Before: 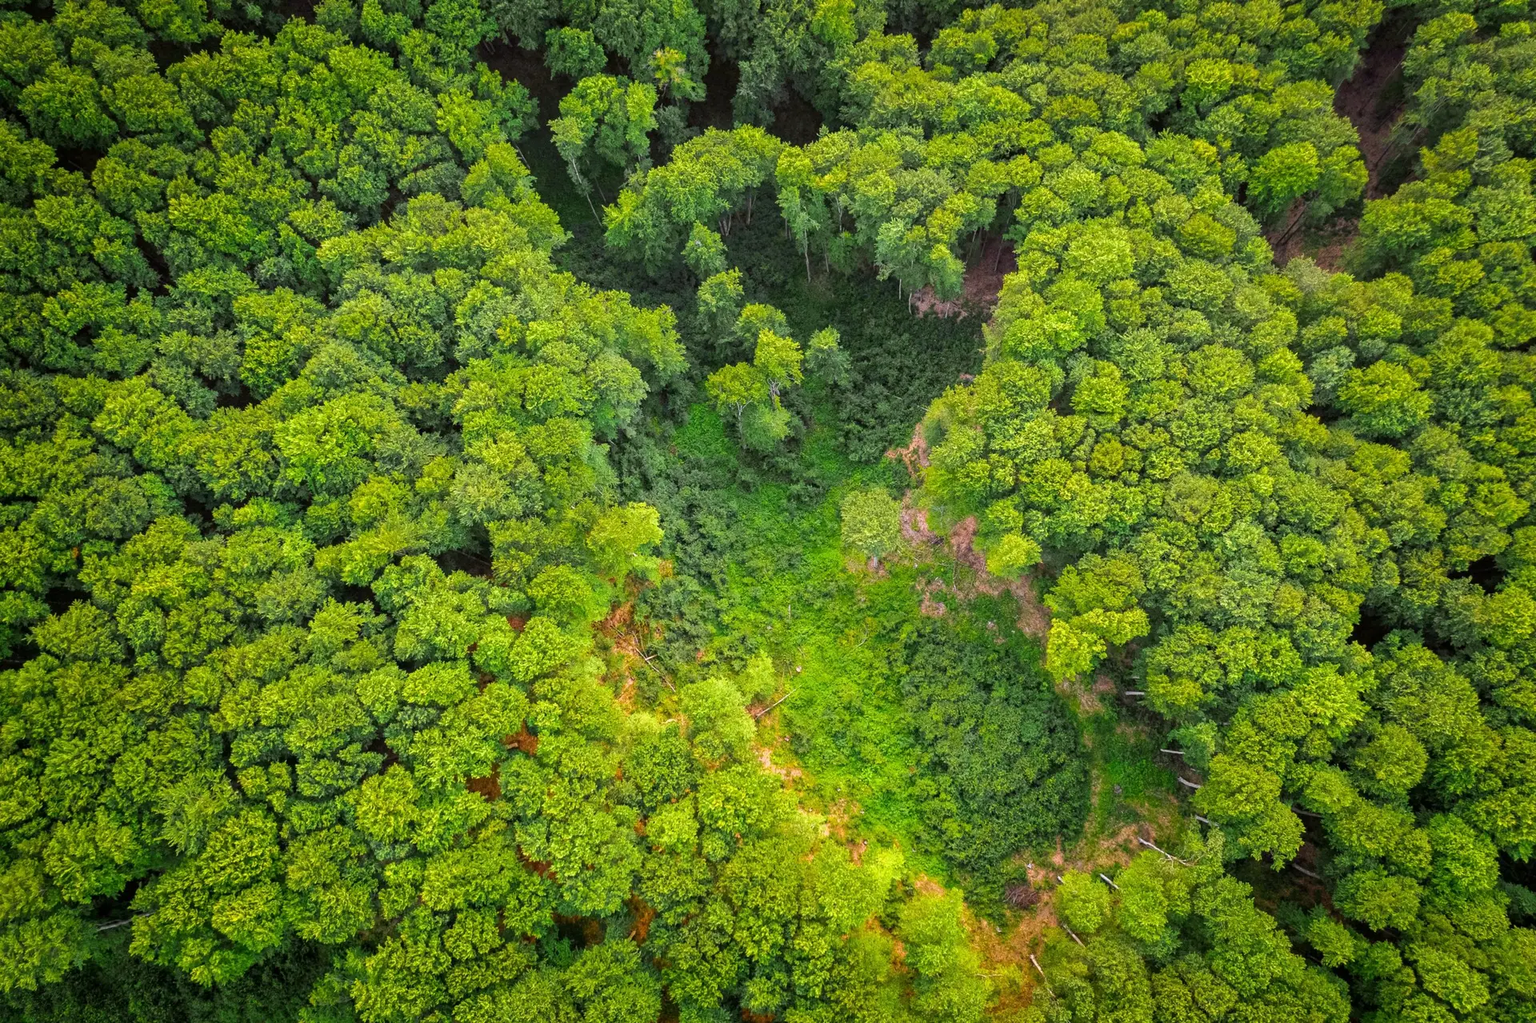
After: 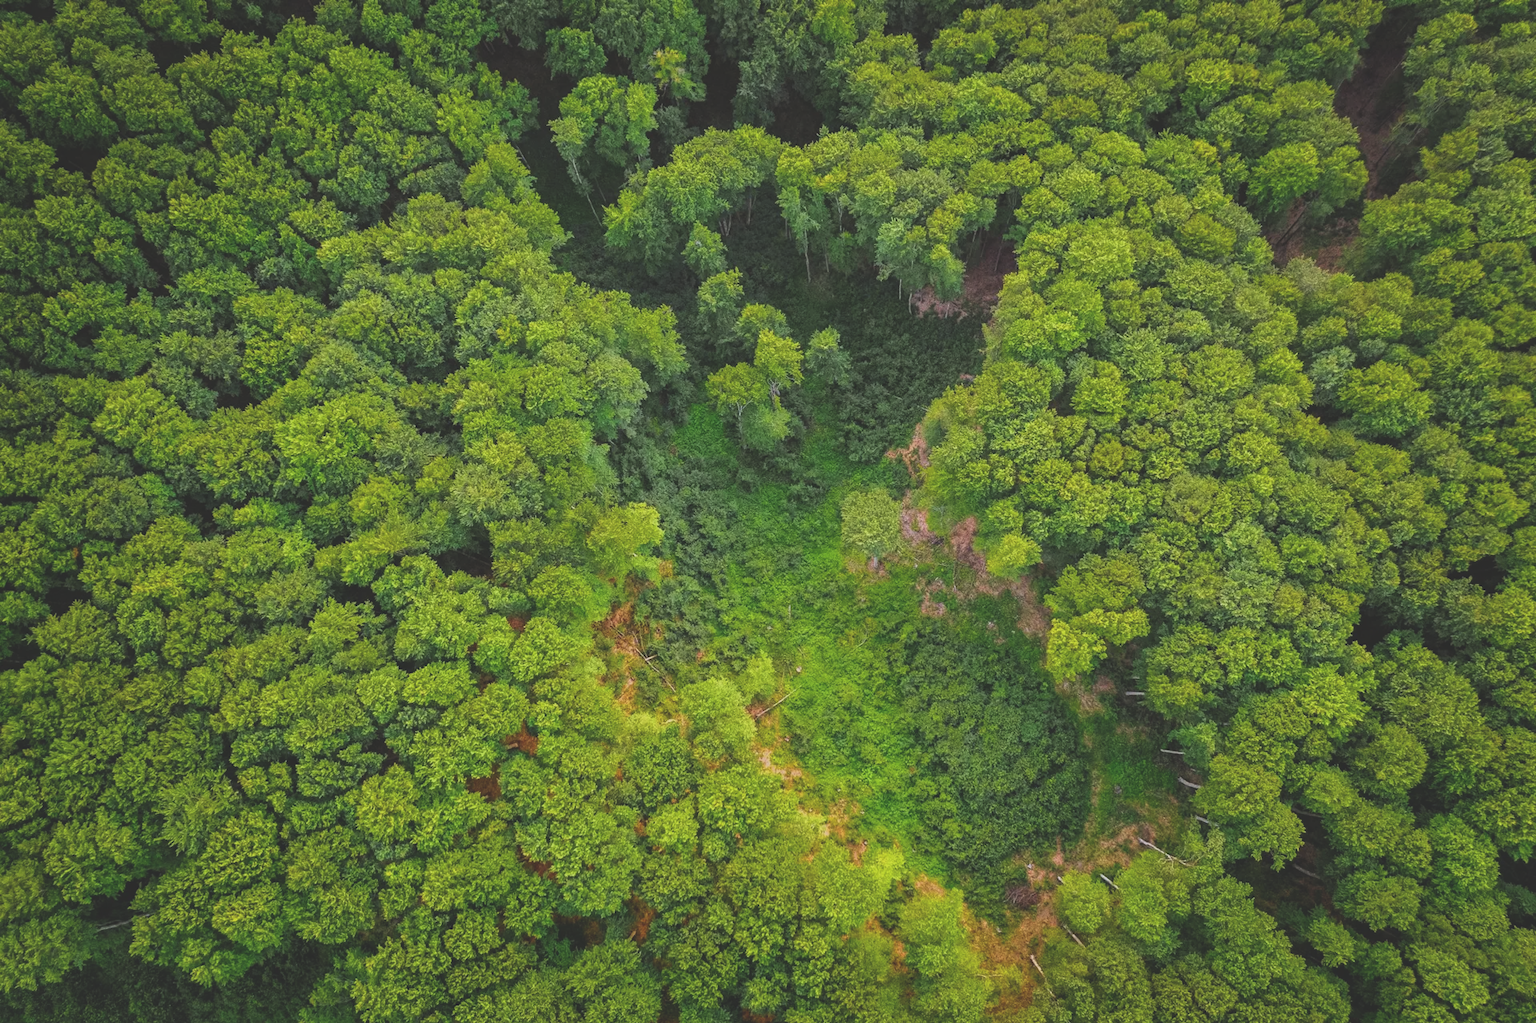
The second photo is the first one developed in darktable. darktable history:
exposure: black level correction -0.034, exposure -0.495 EV, compensate exposure bias true, compensate highlight preservation false
shadows and highlights: radius 109.28, shadows 23.96, highlights -59.05, low approximation 0.01, soften with gaussian
